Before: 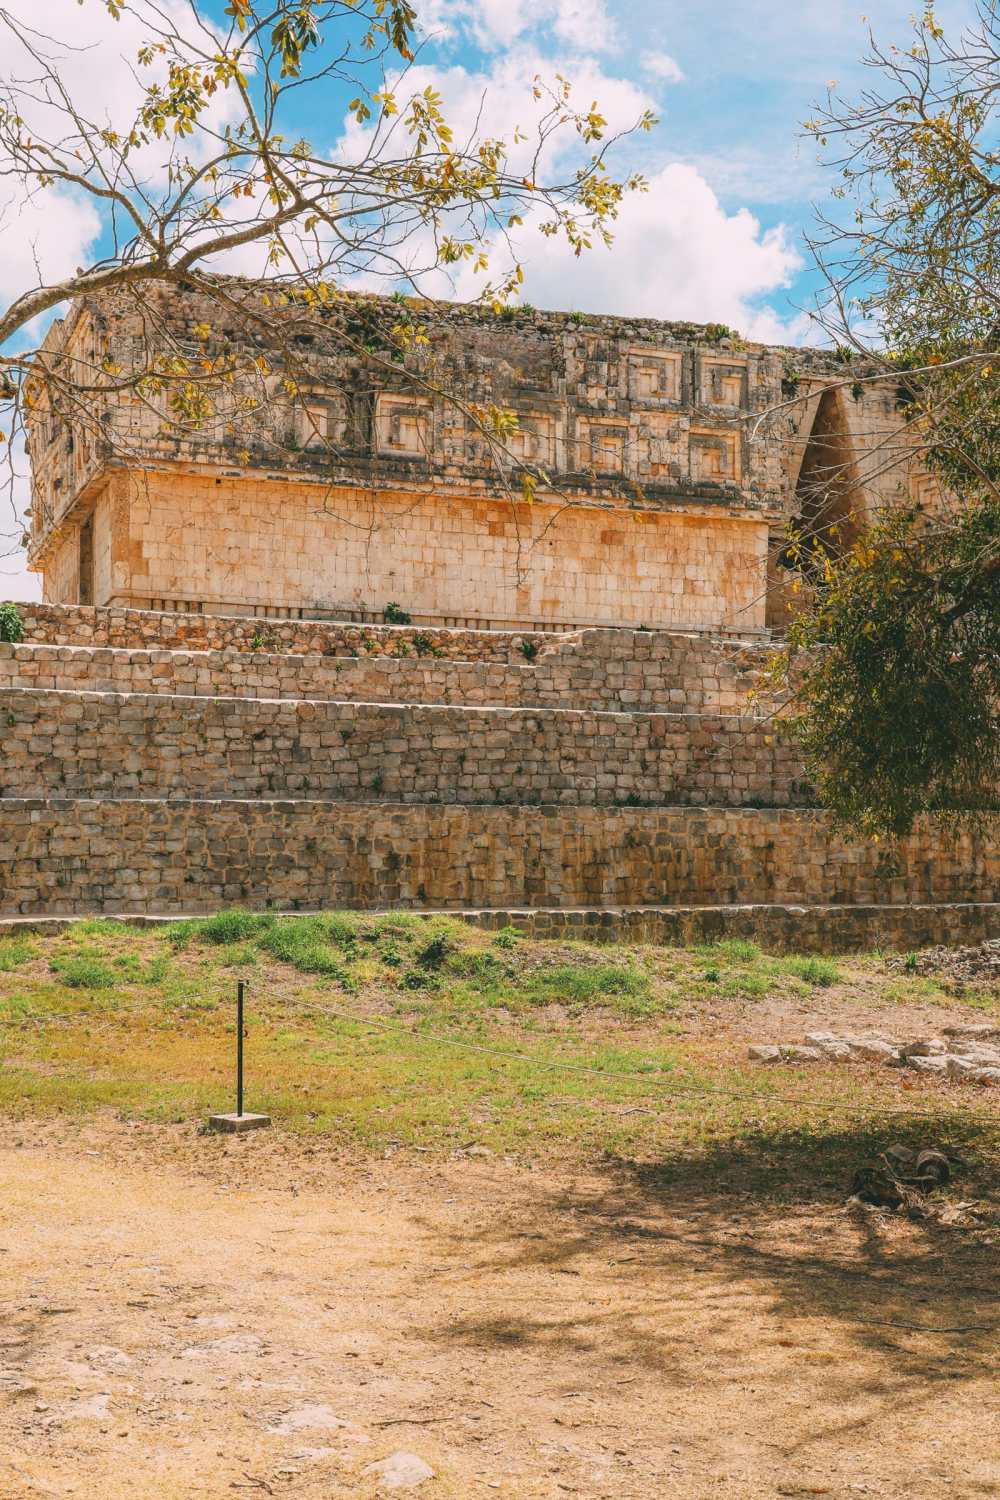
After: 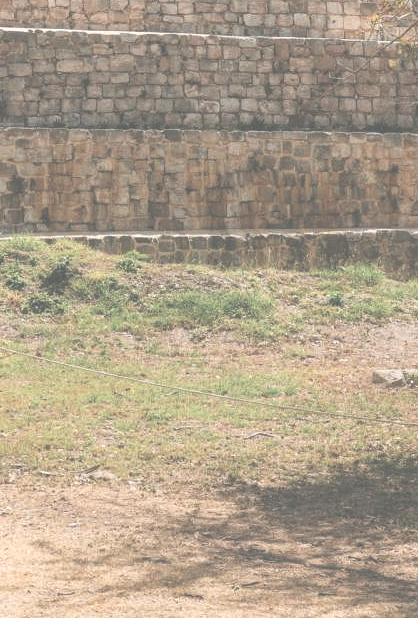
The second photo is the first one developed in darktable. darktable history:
exposure: black level correction -0.072, exposure 0.501 EV, compensate exposure bias true, compensate highlight preservation false
crop: left 37.655%, top 45.132%, right 20.544%, bottom 13.646%
levels: mode automatic, levels [0.044, 0.475, 0.791]
contrast brightness saturation: contrast -0.064, saturation -0.408
